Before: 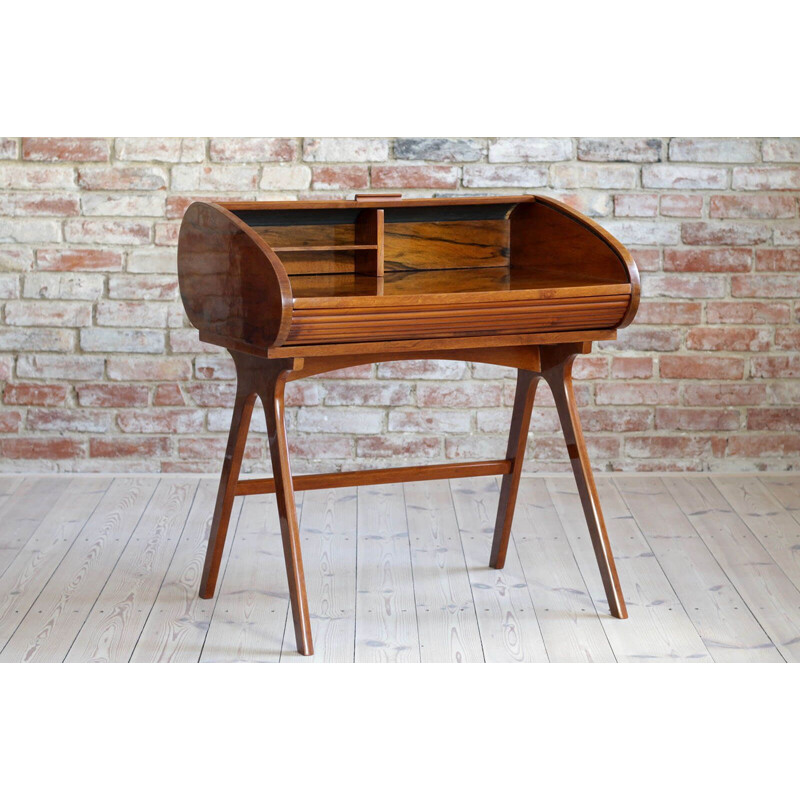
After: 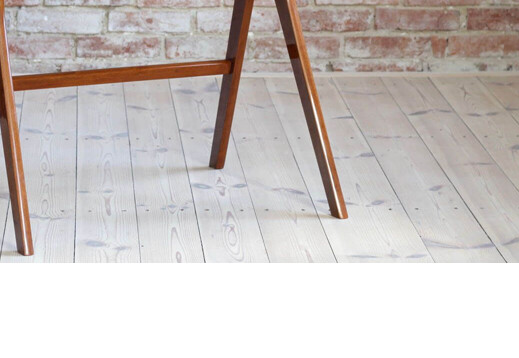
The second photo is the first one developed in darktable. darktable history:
crop and rotate: left 35.061%, top 50.15%, bottom 5.003%
